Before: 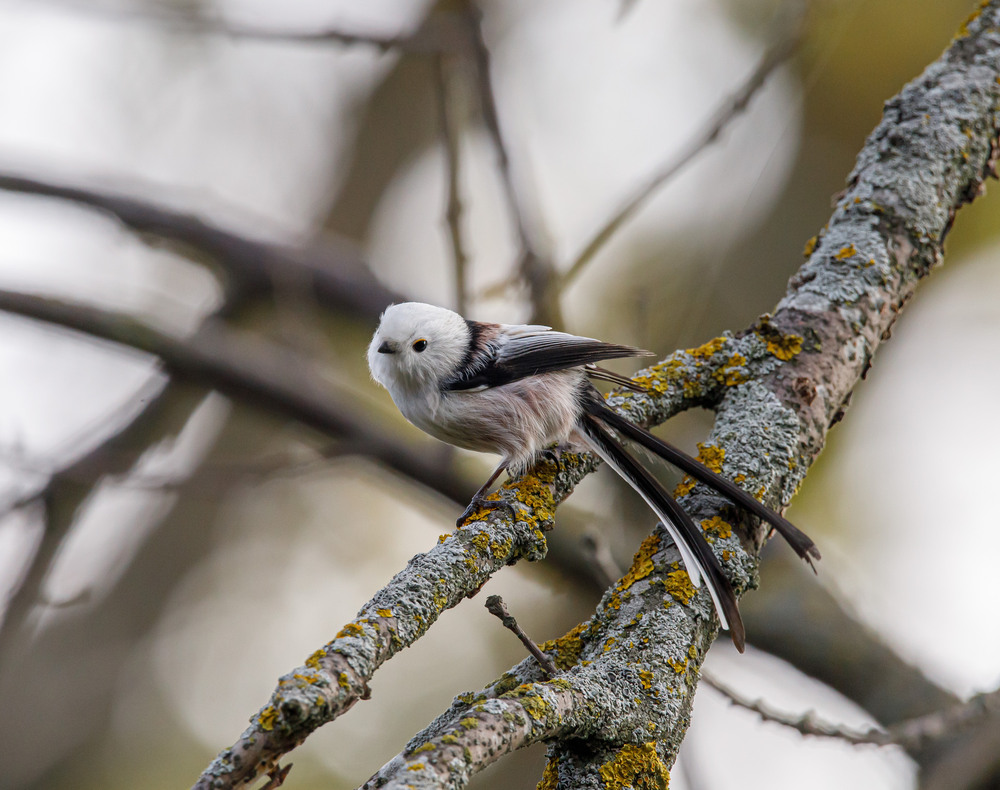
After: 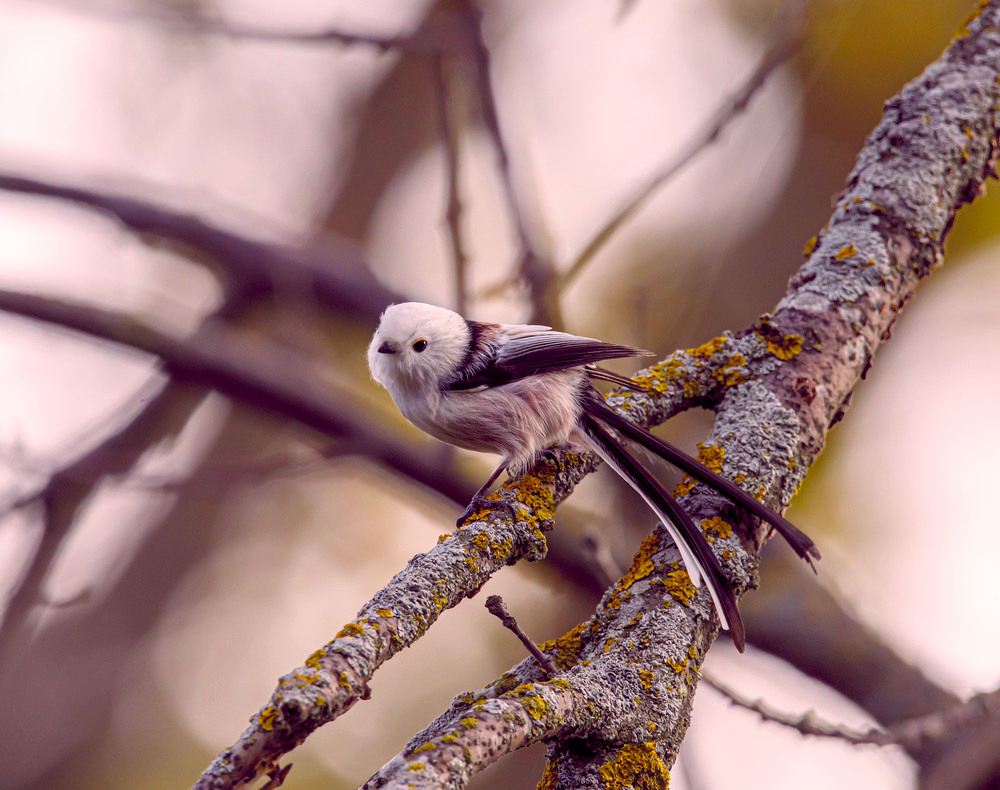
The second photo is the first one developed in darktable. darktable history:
color balance rgb: shadows lift › chroma 6.43%, shadows lift › hue 305.74°, highlights gain › chroma 2.43%, highlights gain › hue 35.74°, global offset › chroma 0.28%, global offset › hue 320.29°, linear chroma grading › global chroma 5.5%, perceptual saturation grading › global saturation 30%, contrast 5.15%
